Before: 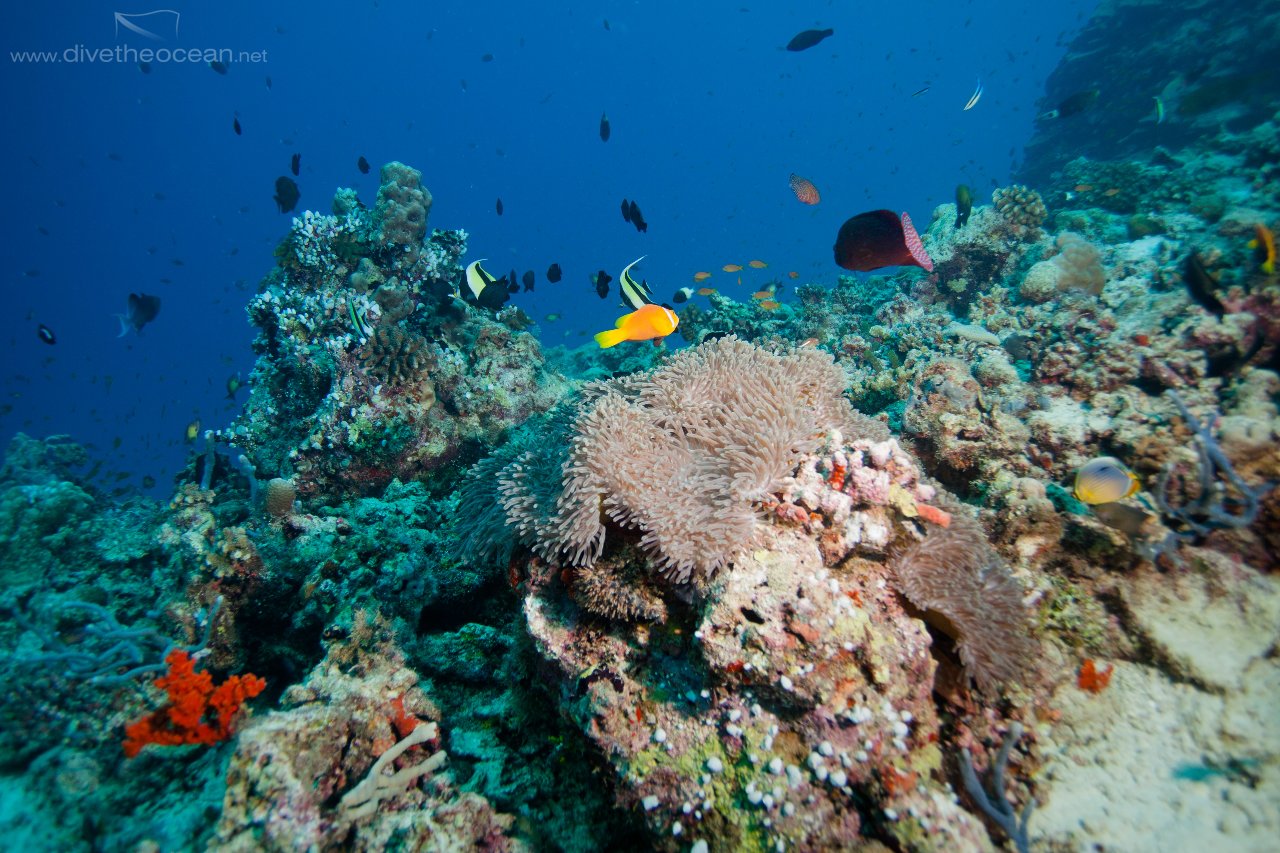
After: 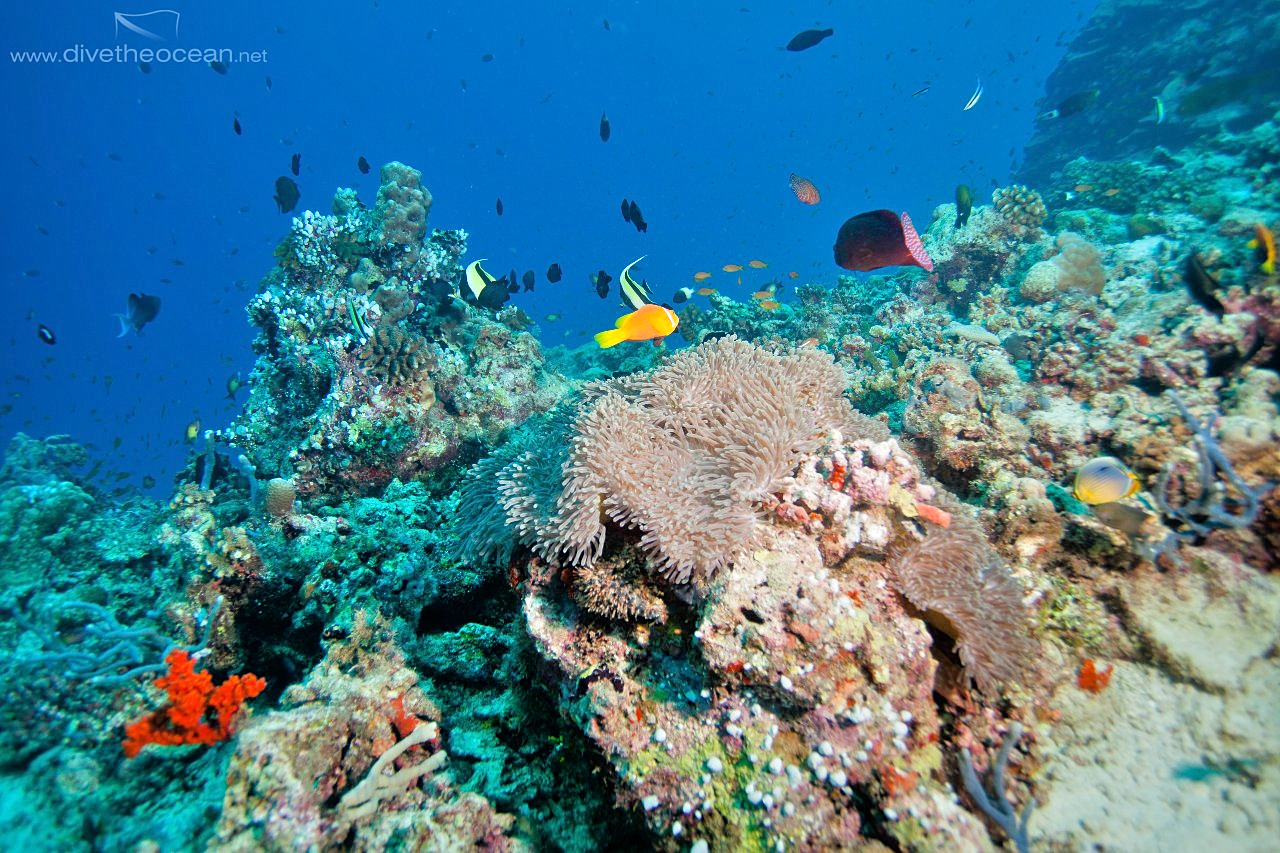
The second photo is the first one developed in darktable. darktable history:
sharpen: radius 1.272, amount 0.305, threshold 0
tone equalizer: -7 EV 0.15 EV, -6 EV 0.6 EV, -5 EV 1.15 EV, -4 EV 1.33 EV, -3 EV 1.15 EV, -2 EV 0.6 EV, -1 EV 0.15 EV, mask exposure compensation -0.5 EV
